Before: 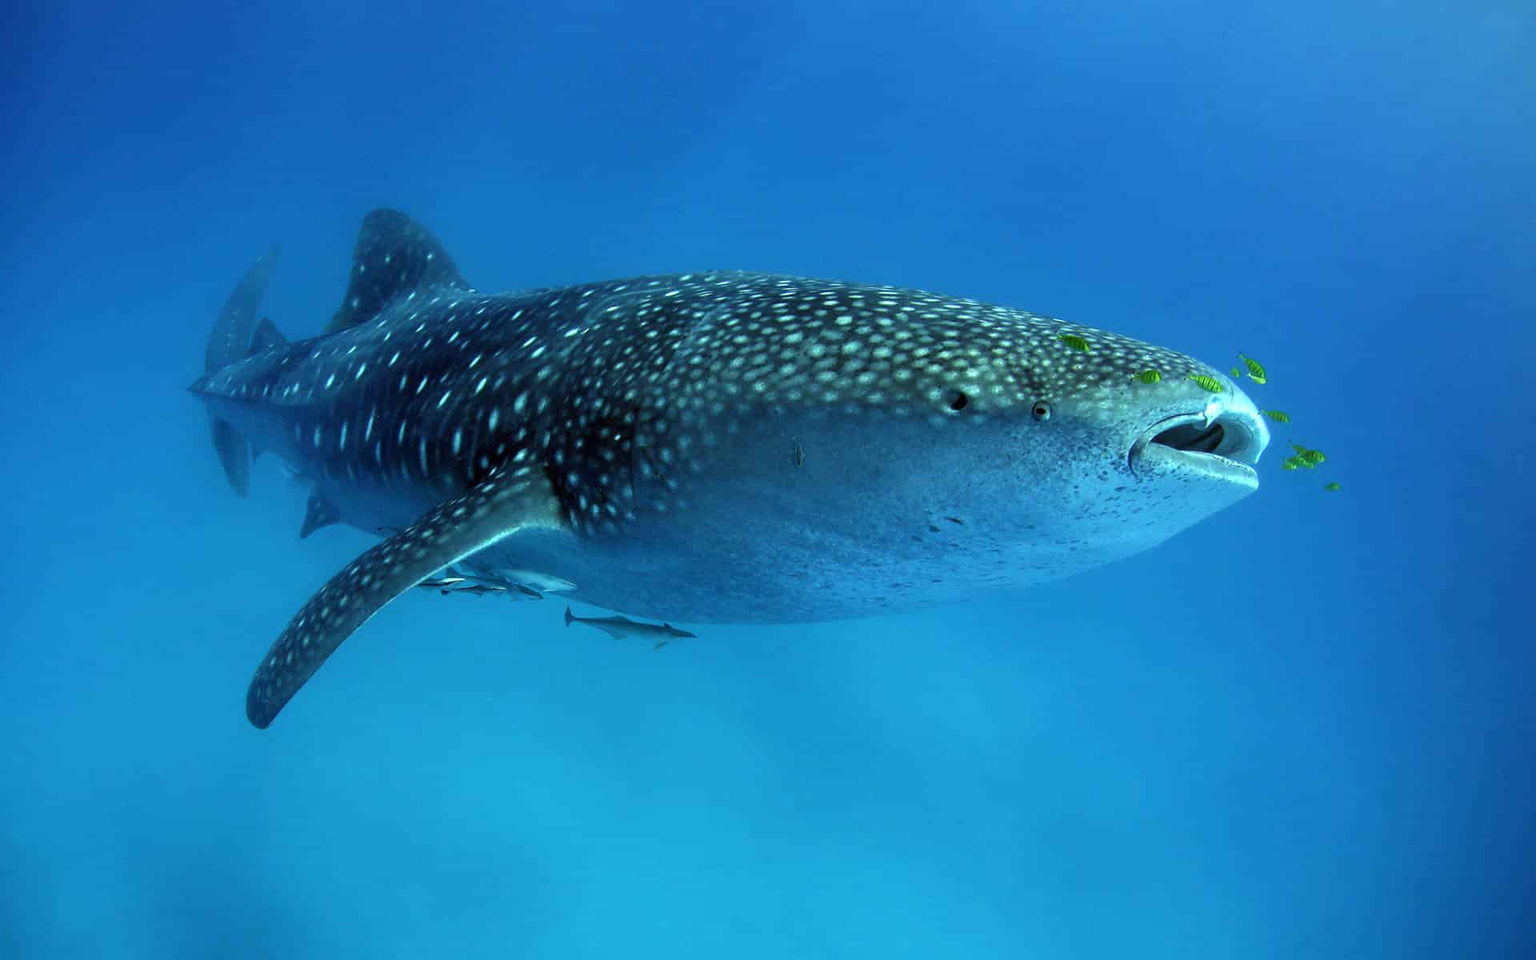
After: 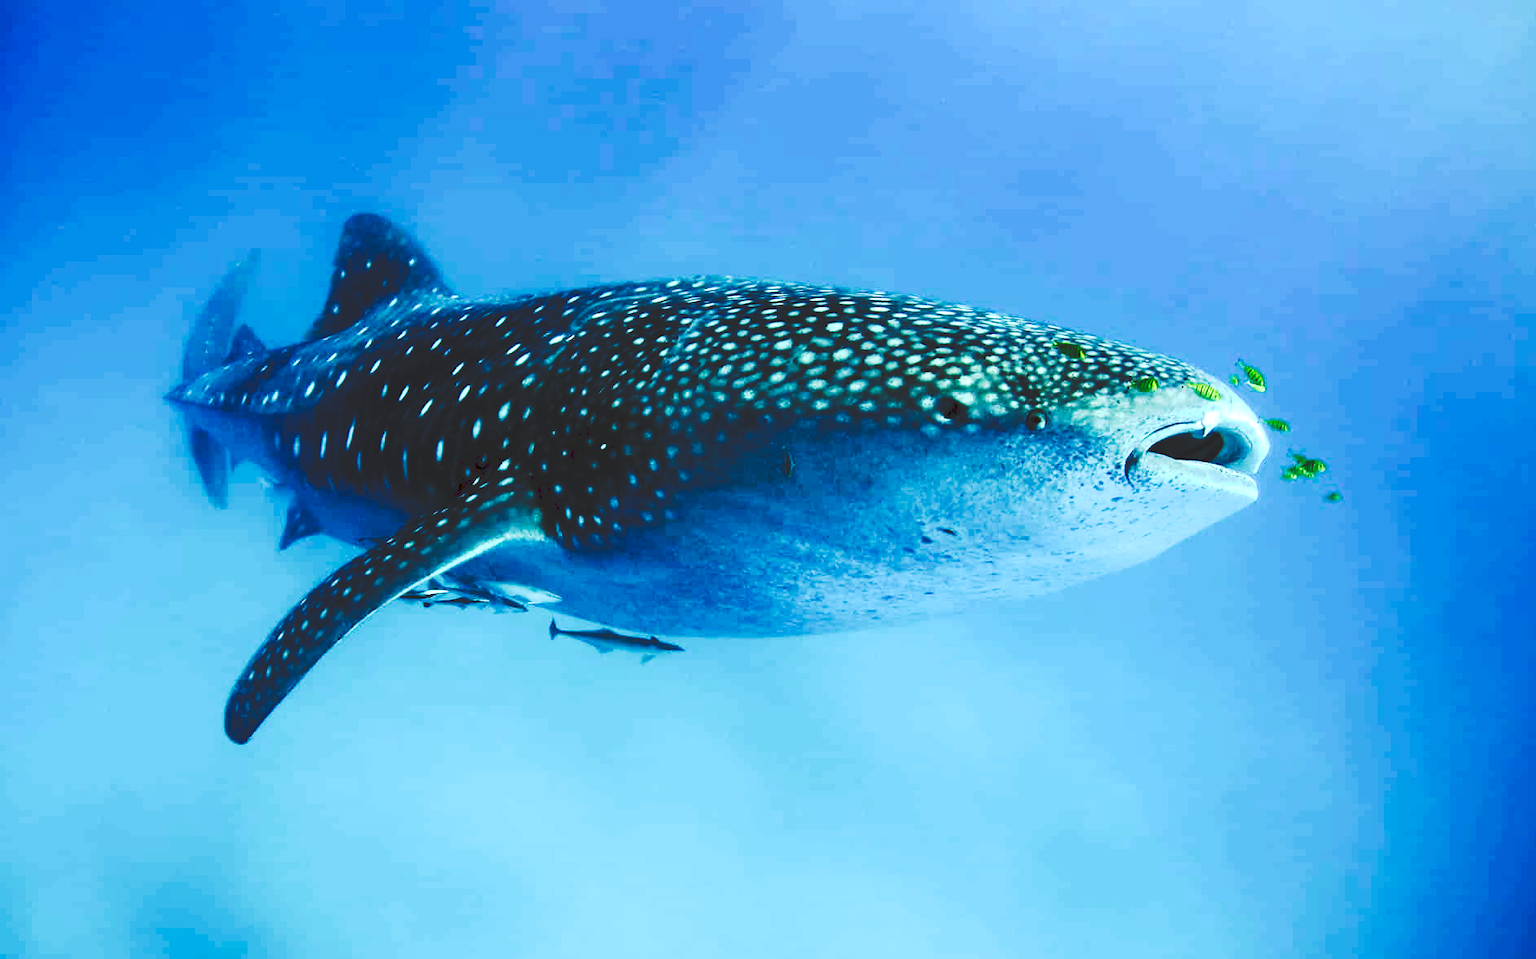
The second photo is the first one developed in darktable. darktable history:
tone equalizer: -8 EV -0.75 EV, -7 EV -0.7 EV, -6 EV -0.6 EV, -5 EV -0.4 EV, -3 EV 0.4 EV, -2 EV 0.6 EV, -1 EV 0.7 EV, +0 EV 0.75 EV, edges refinement/feathering 500, mask exposure compensation -1.57 EV, preserve details no
crop: left 1.743%, right 0.268%, bottom 2.011%
tone curve: curves: ch0 [(0, 0) (0.003, 0.145) (0.011, 0.15) (0.025, 0.15) (0.044, 0.156) (0.069, 0.161) (0.1, 0.169) (0.136, 0.175) (0.177, 0.184) (0.224, 0.196) (0.277, 0.234) (0.335, 0.291) (0.399, 0.391) (0.468, 0.505) (0.543, 0.633) (0.623, 0.742) (0.709, 0.826) (0.801, 0.882) (0.898, 0.93) (1, 1)], preserve colors none
